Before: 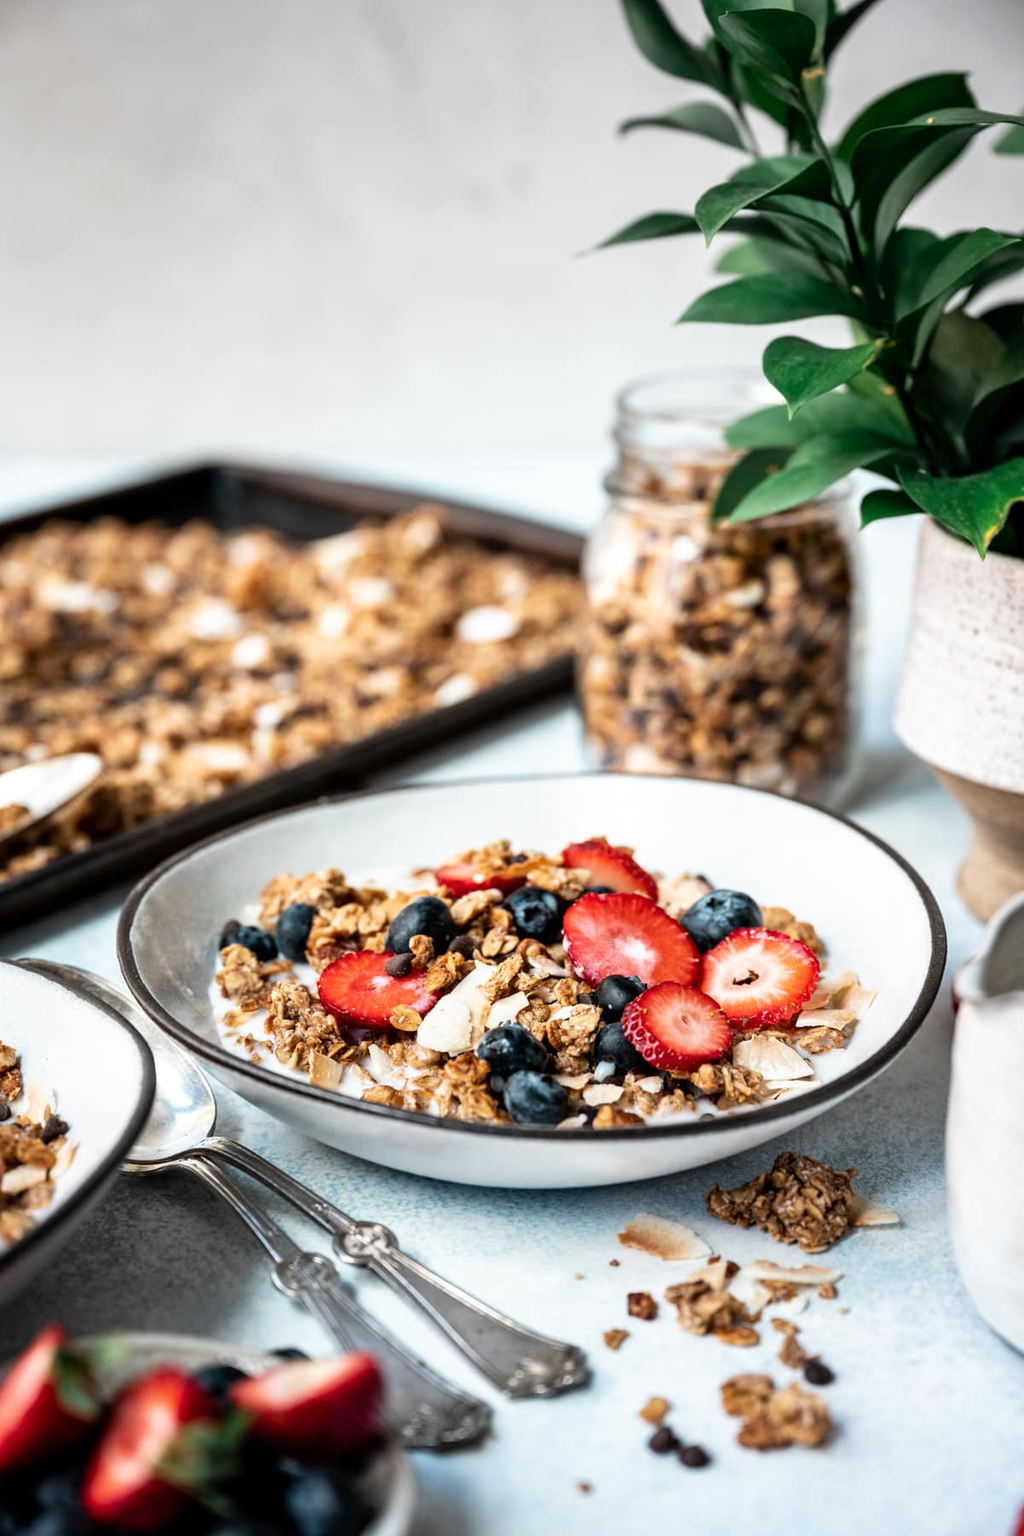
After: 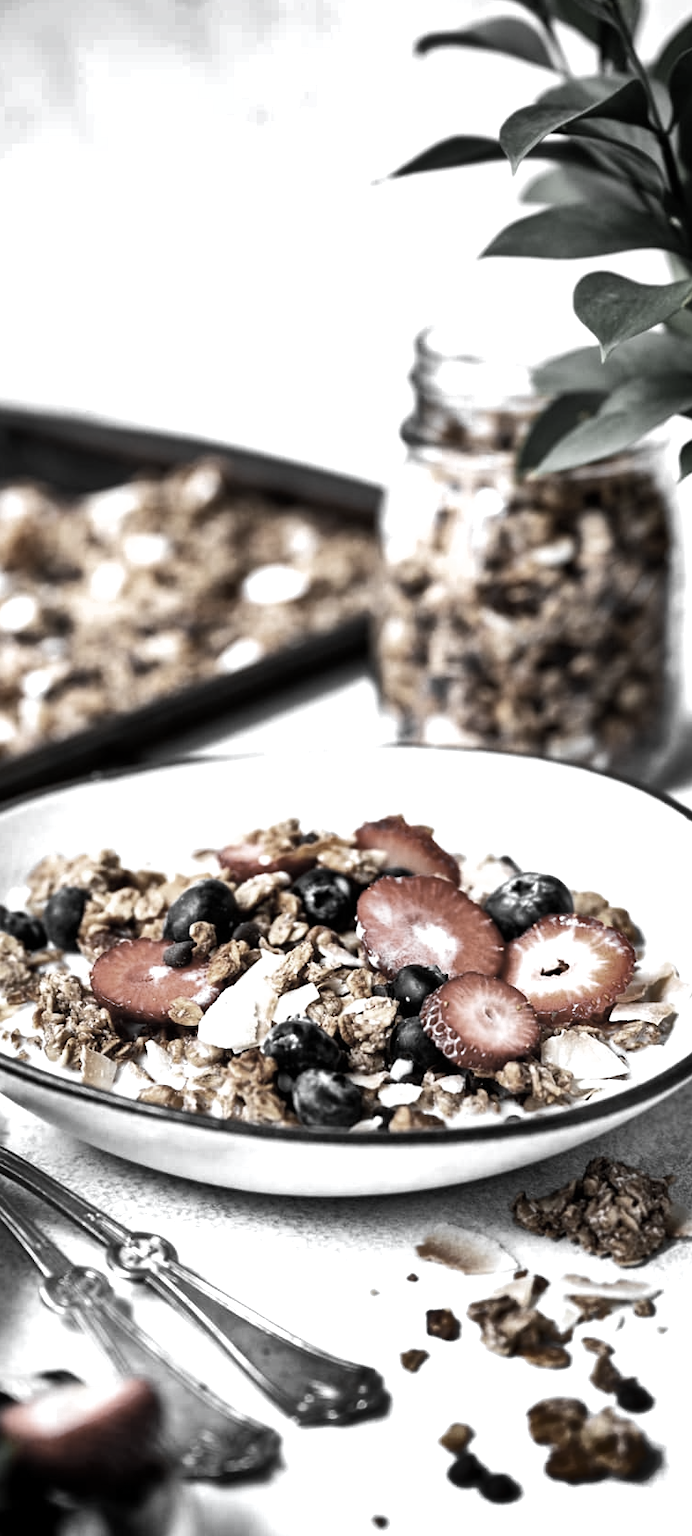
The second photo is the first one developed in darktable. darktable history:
crop and rotate: left 22.918%, top 5.629%, right 14.711%, bottom 2.247%
shadows and highlights: radius 108.52, shadows 44.07, highlights -67.8, low approximation 0.01, soften with gaussian
white balance: red 0.954, blue 1.079
contrast brightness saturation: saturation -0.1
color zones: curves: ch0 [(0, 0.613) (0.01, 0.613) (0.245, 0.448) (0.498, 0.529) (0.642, 0.665) (0.879, 0.777) (0.99, 0.613)]; ch1 [(0, 0.035) (0.121, 0.189) (0.259, 0.197) (0.415, 0.061) (0.589, 0.022) (0.732, 0.022) (0.857, 0.026) (0.991, 0.053)]
tone equalizer: -8 EV -0.417 EV, -7 EV -0.389 EV, -6 EV -0.333 EV, -5 EV -0.222 EV, -3 EV 0.222 EV, -2 EV 0.333 EV, -1 EV 0.389 EV, +0 EV 0.417 EV, edges refinement/feathering 500, mask exposure compensation -1.57 EV, preserve details no
